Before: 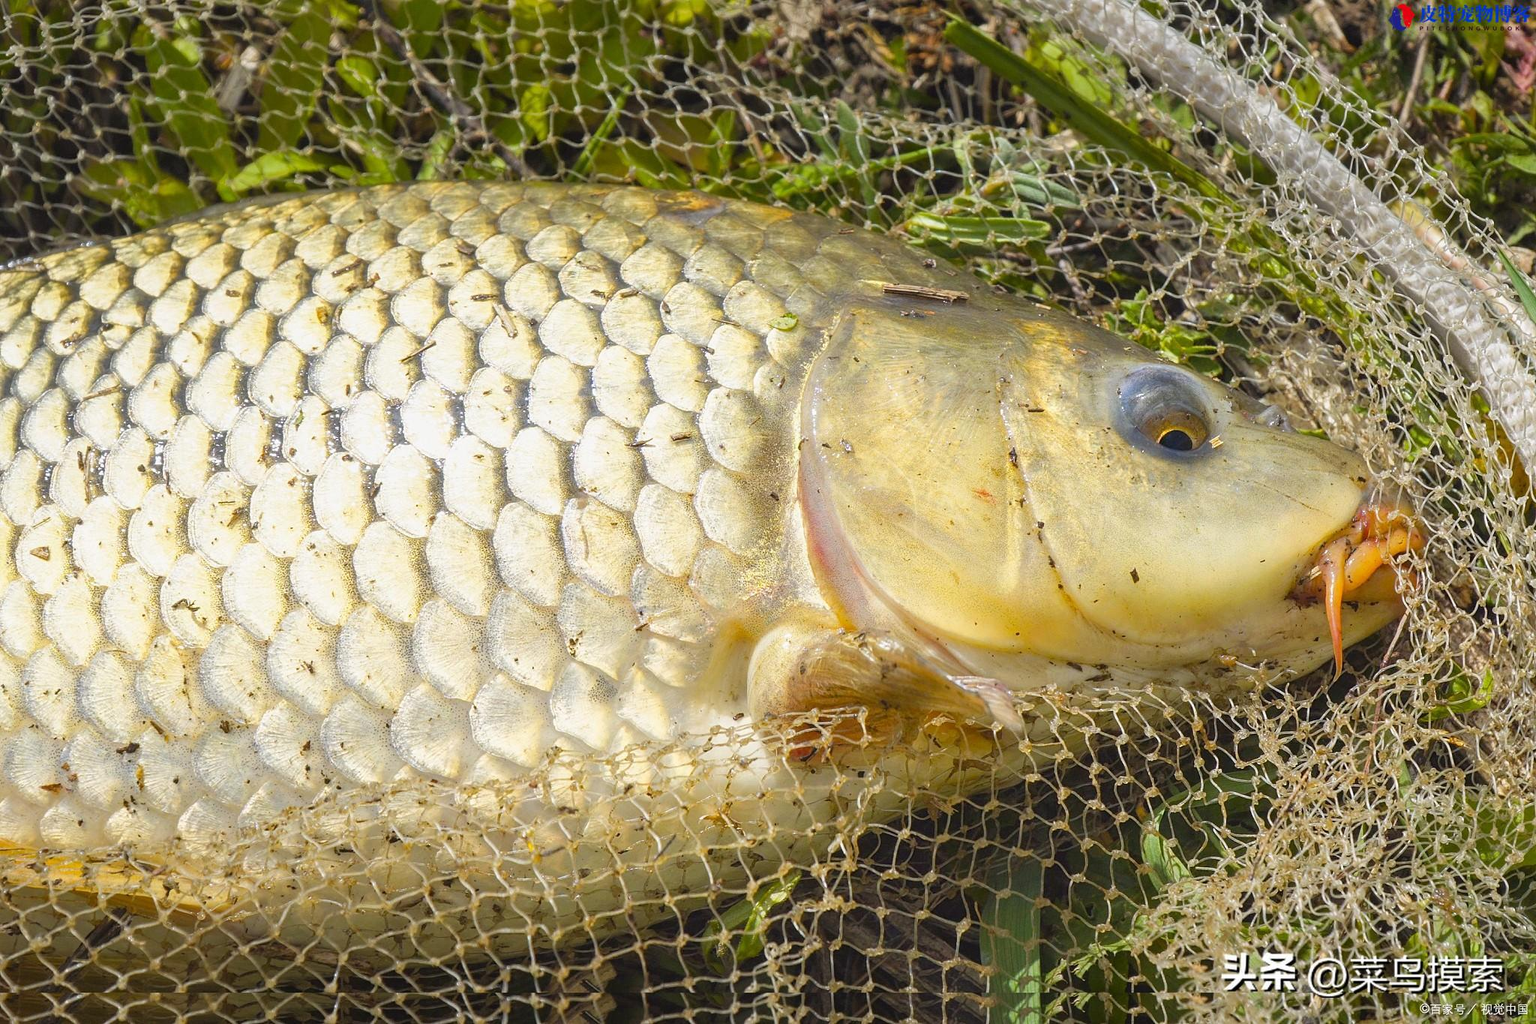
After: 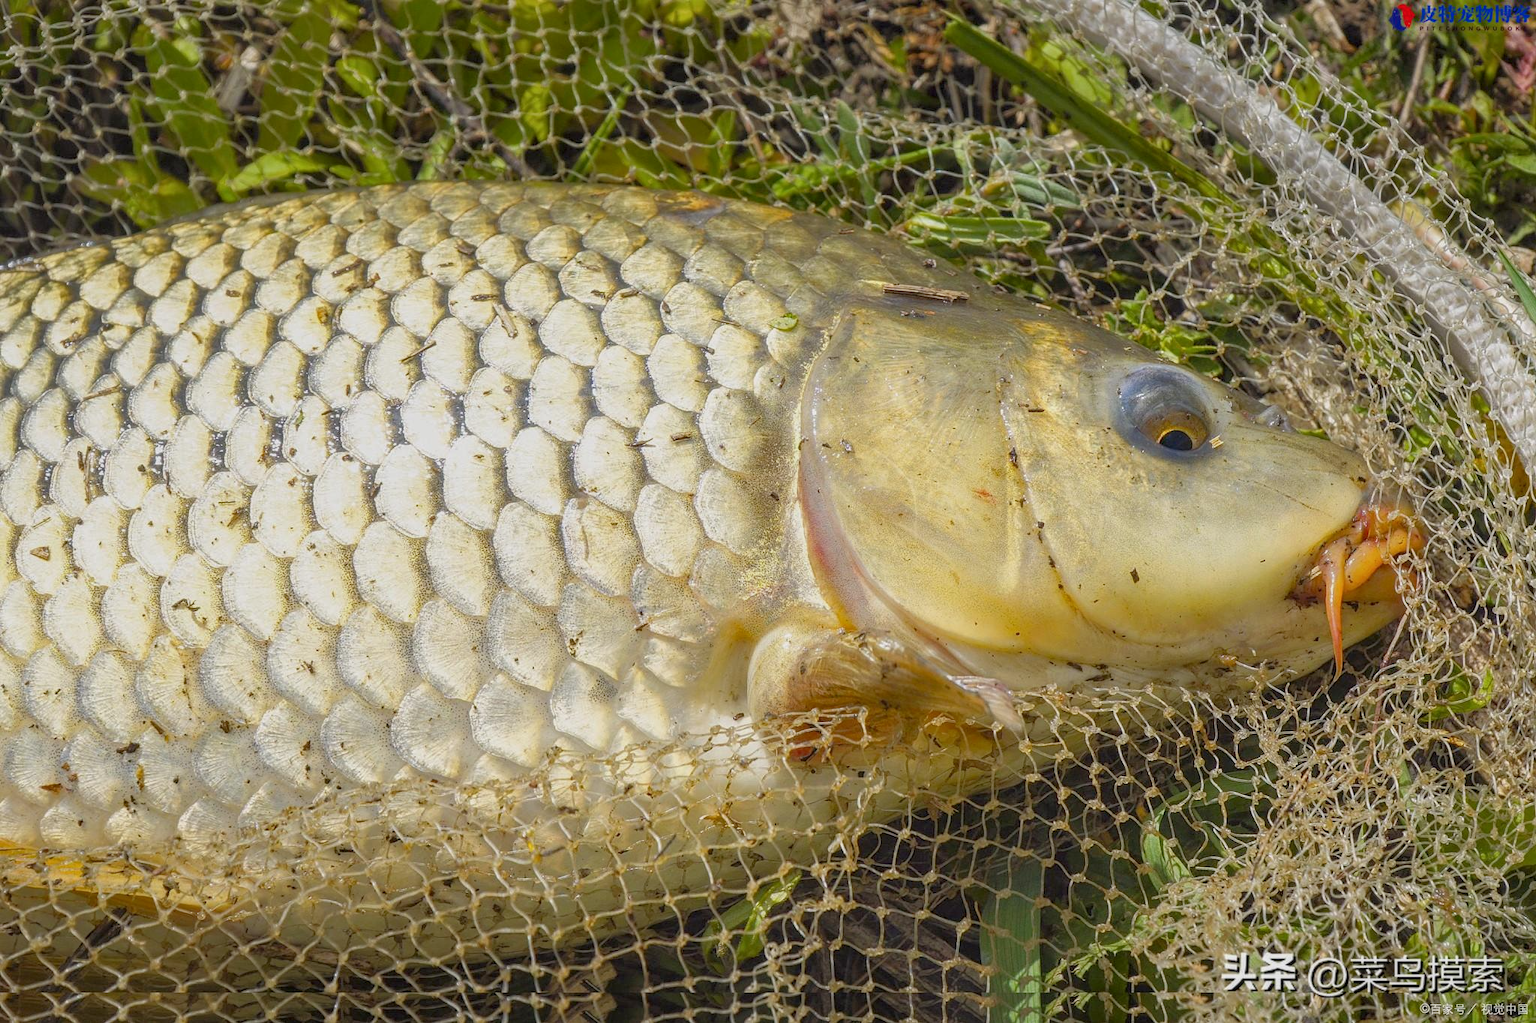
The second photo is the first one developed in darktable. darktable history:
local contrast: on, module defaults
tone equalizer: -8 EV 0.271 EV, -7 EV 0.454 EV, -6 EV 0.387 EV, -5 EV 0.26 EV, -3 EV -0.264 EV, -2 EV -0.393 EV, -1 EV -0.434 EV, +0 EV -0.224 EV, edges refinement/feathering 500, mask exposure compensation -1.57 EV, preserve details no
